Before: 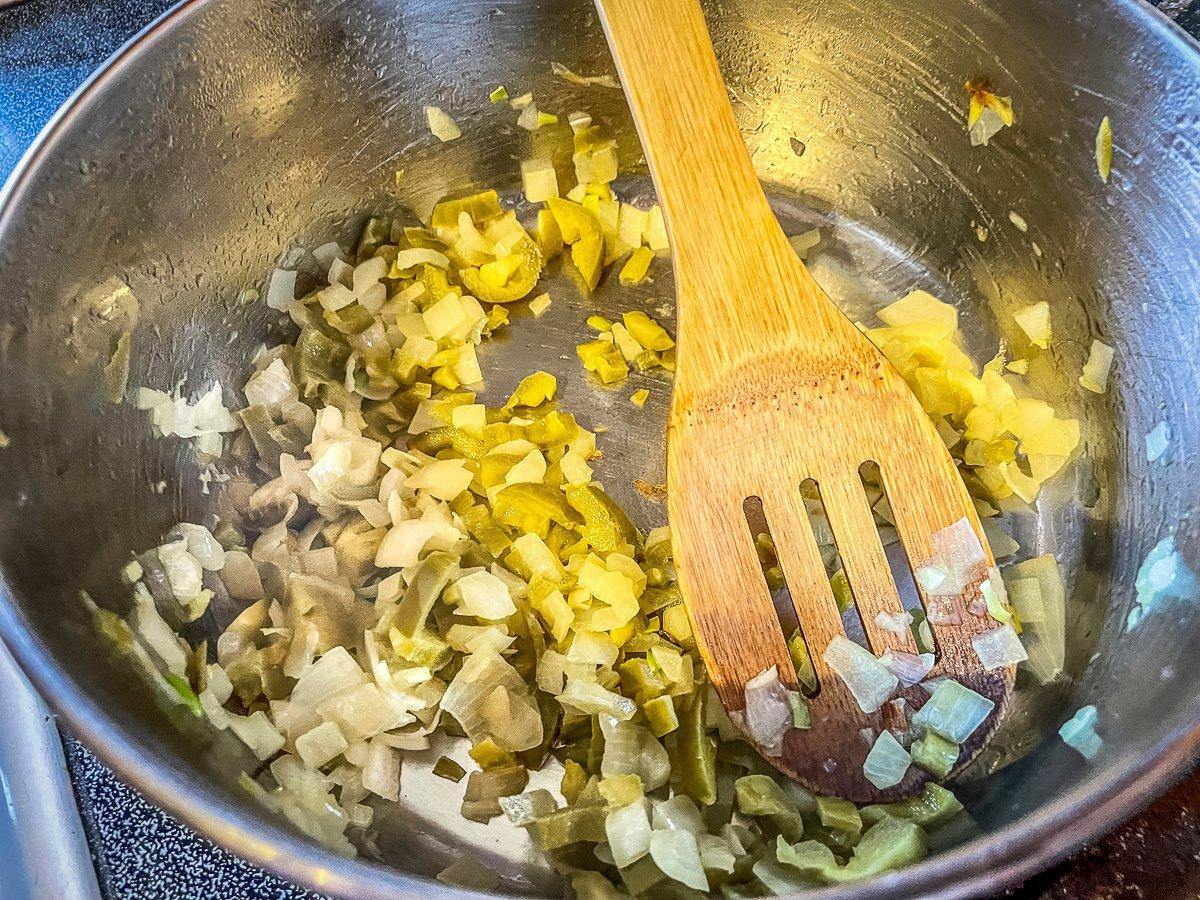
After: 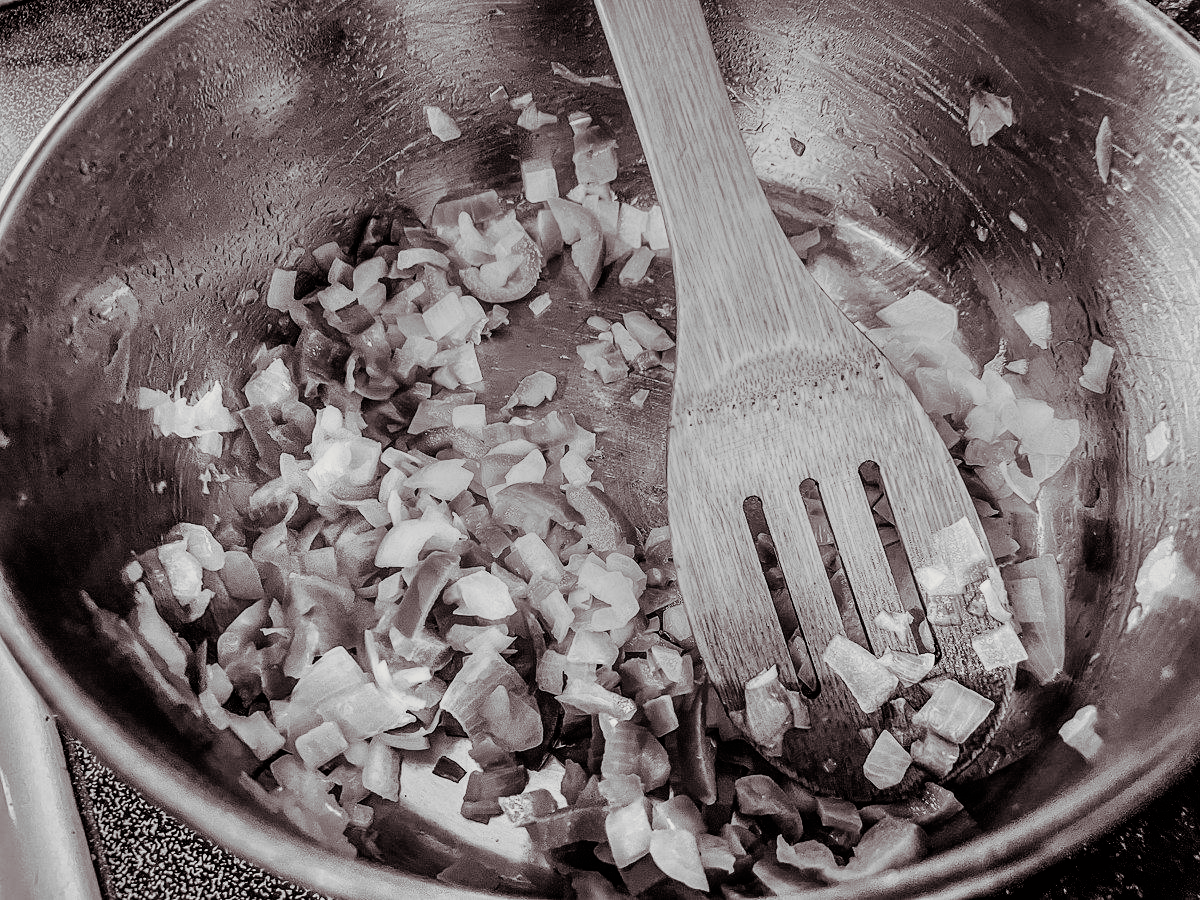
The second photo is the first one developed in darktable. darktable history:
color balance rgb: global vibrance 1%, saturation formula JzAzBz (2021)
velvia: on, module defaults
filmic rgb: black relative exposure -5 EV, white relative exposure 3.5 EV, hardness 3.19, contrast 1.3, highlights saturation mix -50%
split-toning: shadows › saturation 0.24, highlights › hue 54°, highlights › saturation 0.24
tone equalizer: -8 EV -1.84 EV, -7 EV -1.16 EV, -6 EV -1.62 EV, smoothing diameter 25%, edges refinement/feathering 10, preserve details guided filter
color calibration: output gray [0.246, 0.254, 0.501, 0], gray › normalize channels true, illuminant same as pipeline (D50), adaptation XYZ, x 0.346, y 0.359, gamut compression 0
